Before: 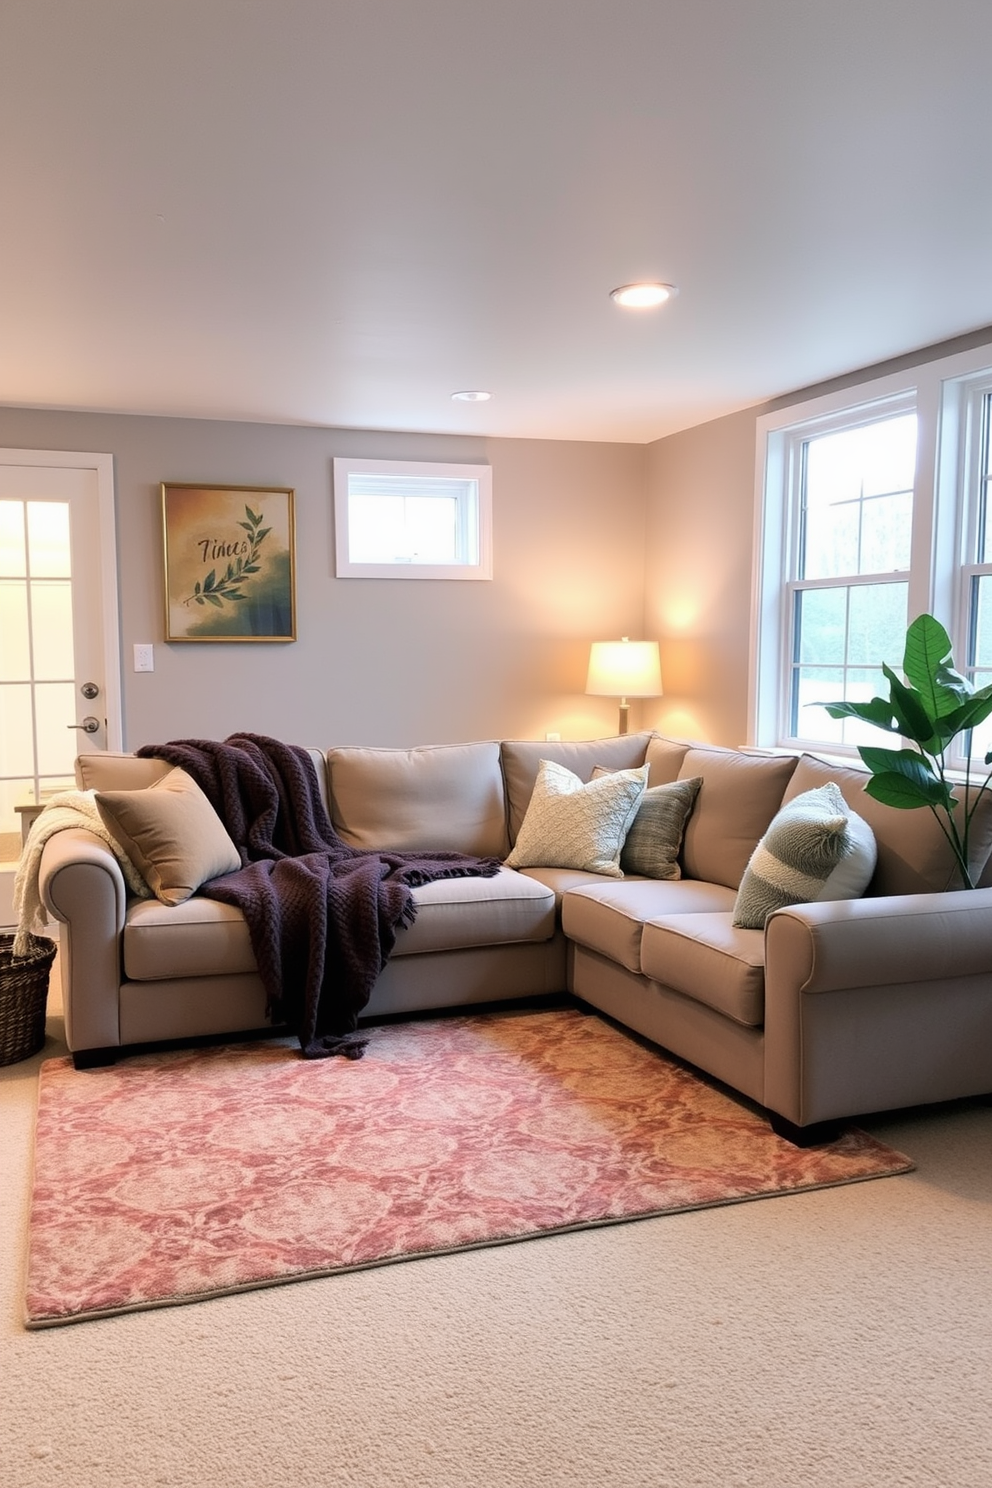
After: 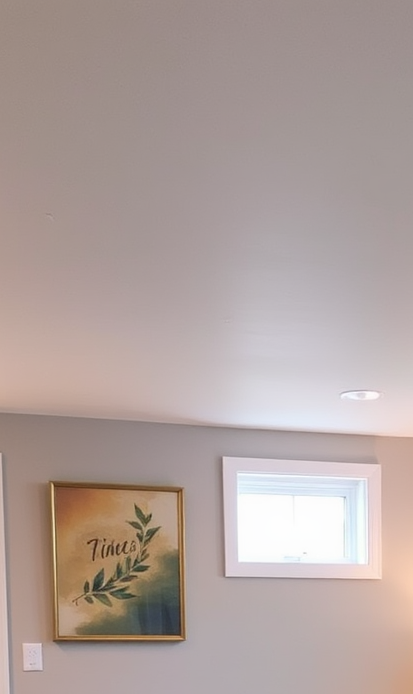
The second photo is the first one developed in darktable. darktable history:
crop and rotate: left 11.272%, top 0.12%, right 47.006%, bottom 53.197%
